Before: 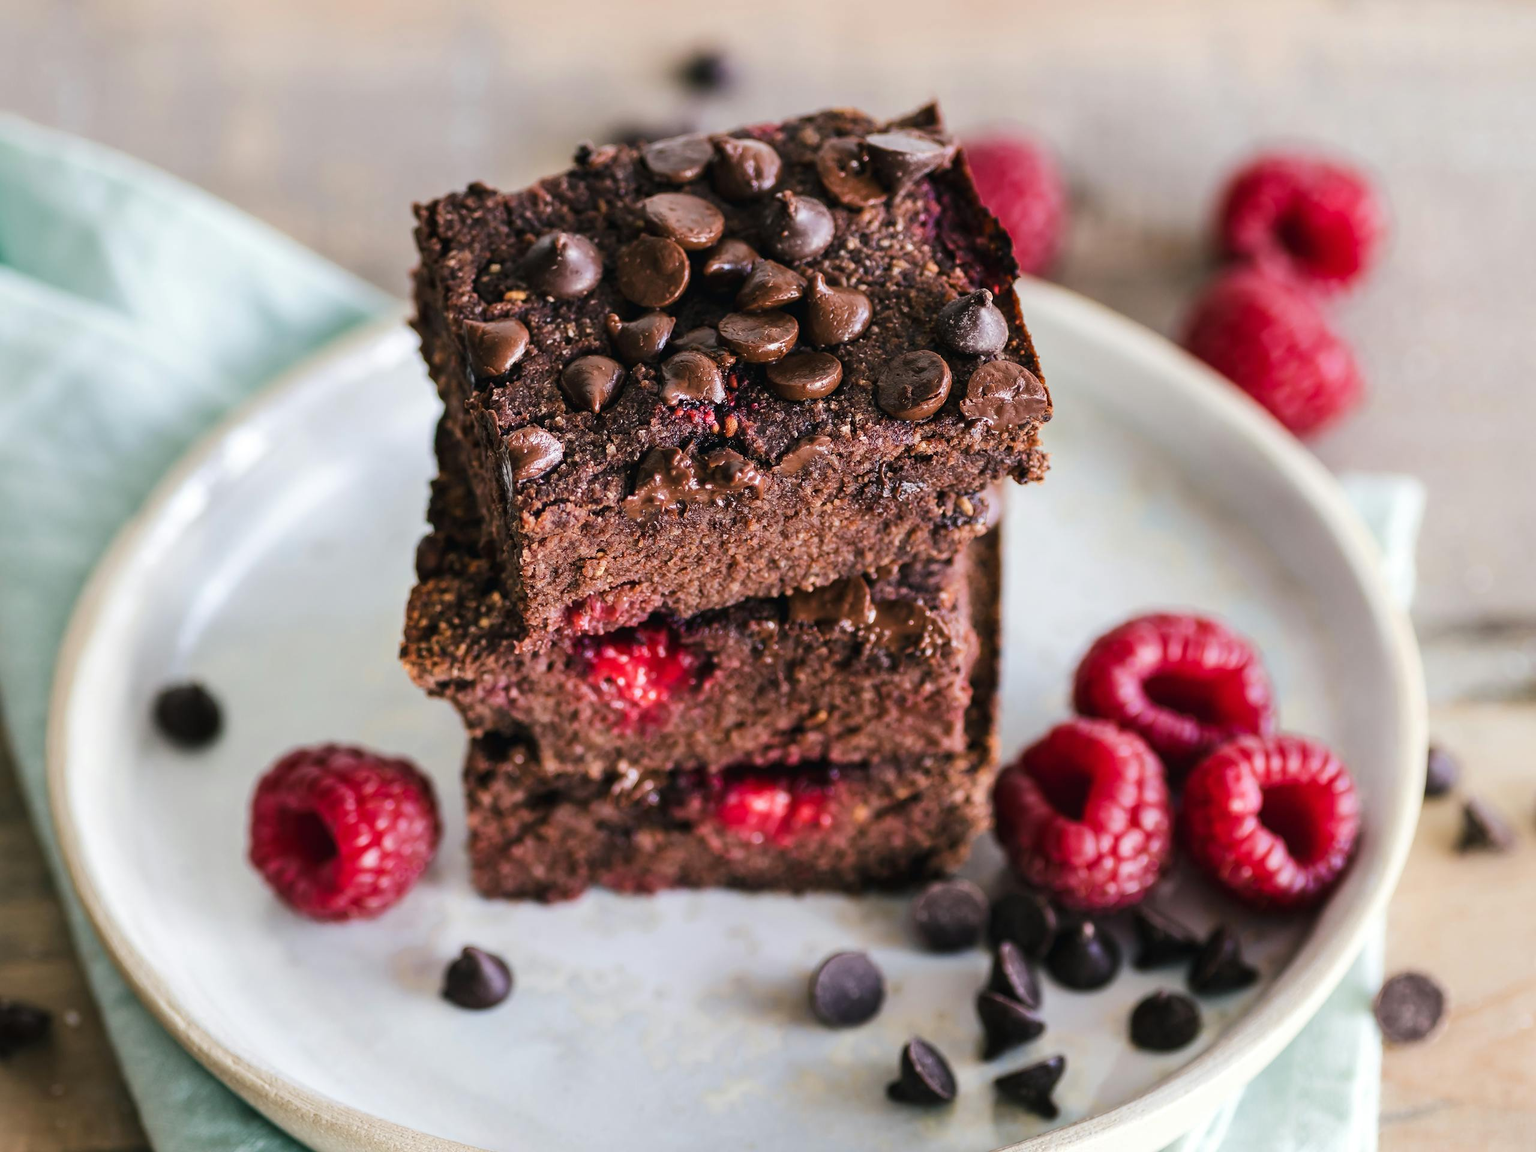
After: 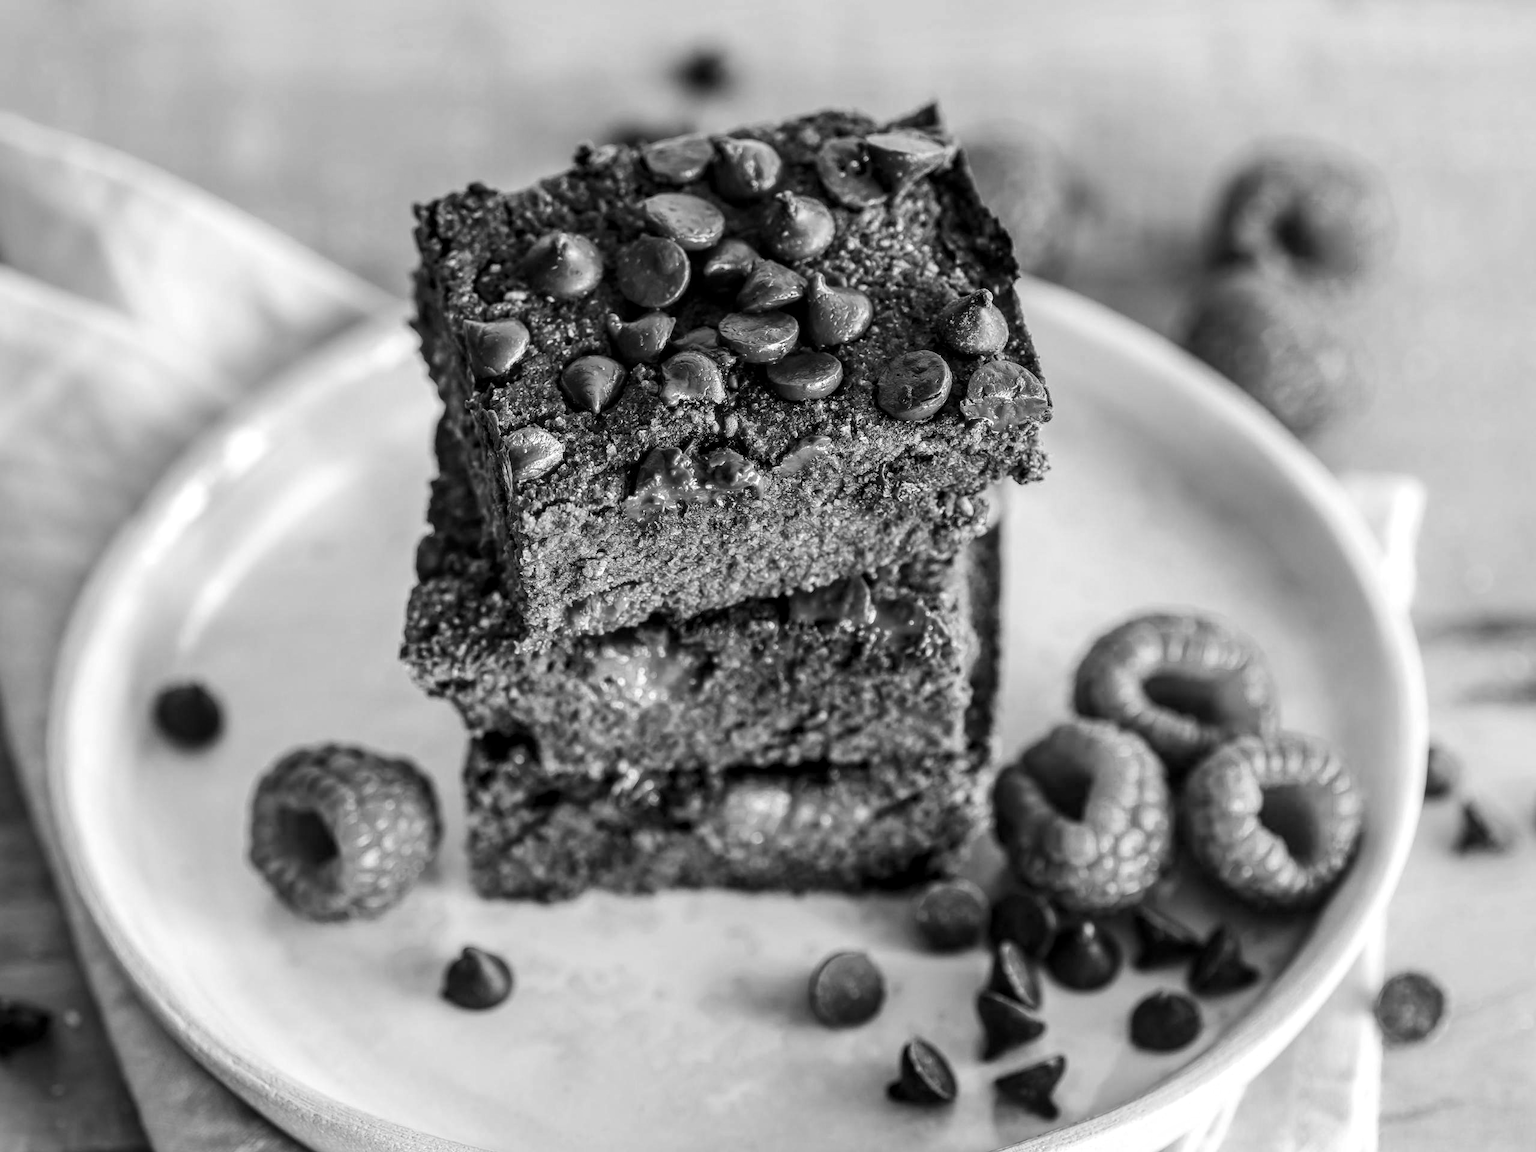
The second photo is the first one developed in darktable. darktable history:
color calibration: output gray [0.714, 0.278, 0, 0], illuminant same as pipeline (D50), adaptation none (bypass)
local contrast: detail 130%
